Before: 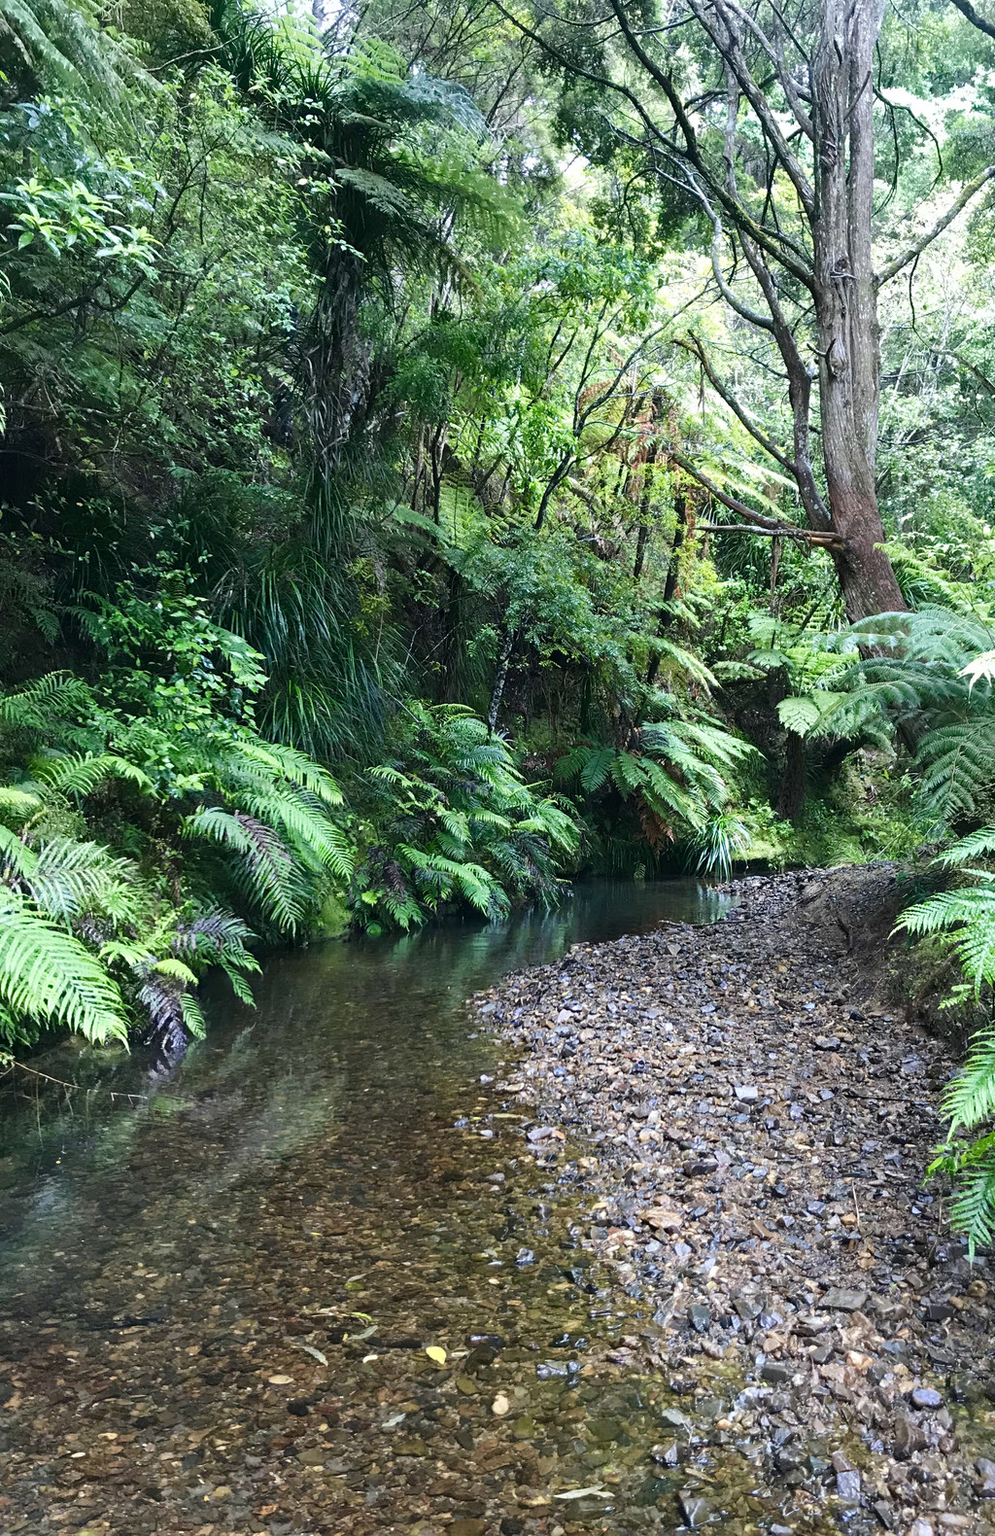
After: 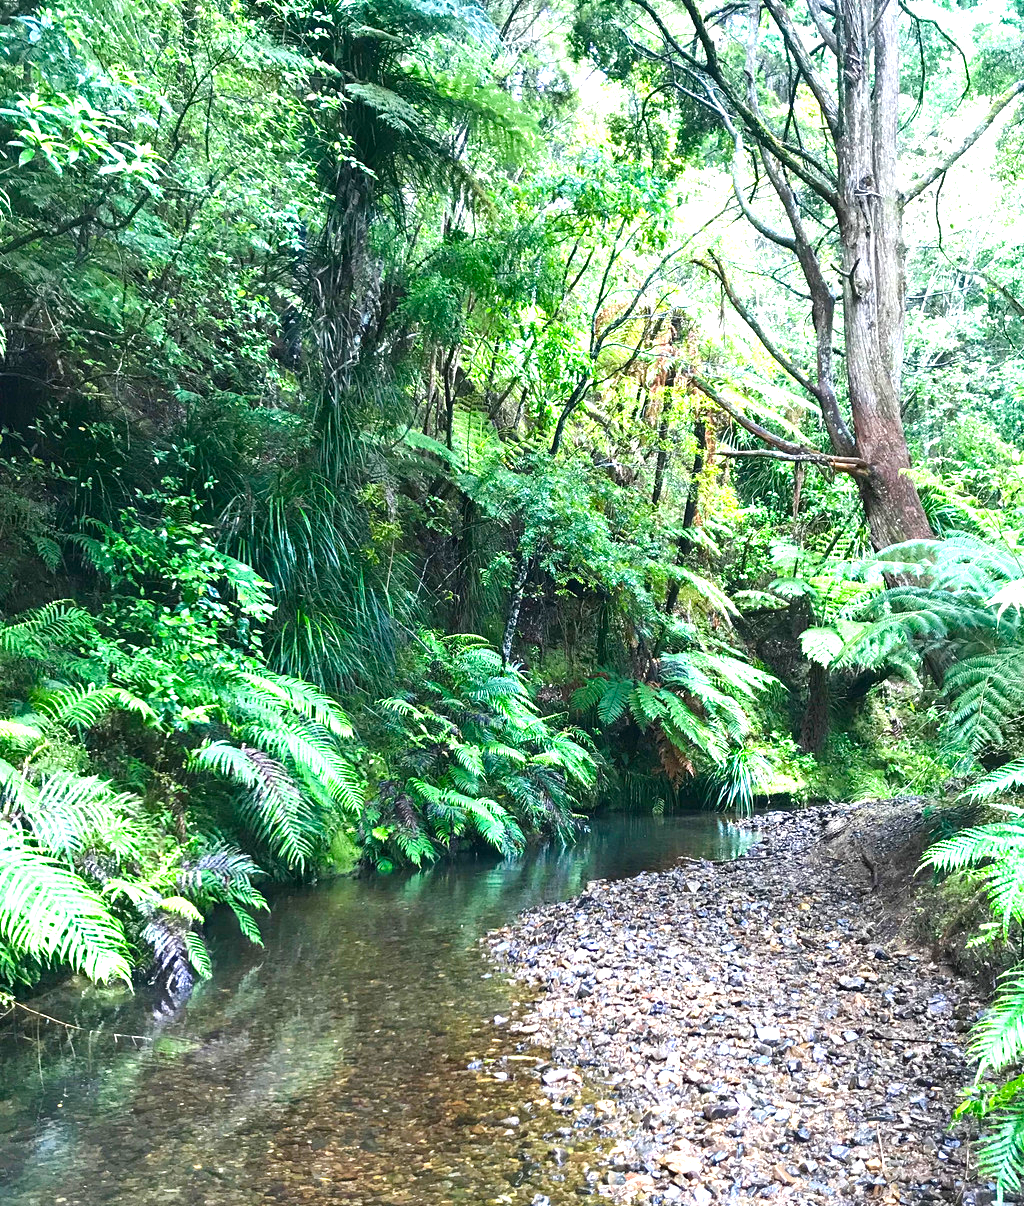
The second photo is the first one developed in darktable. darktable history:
crop: top 5.702%, bottom 17.927%
exposure: black level correction 0, exposure 1.199 EV, compensate exposure bias true, compensate highlight preservation false
